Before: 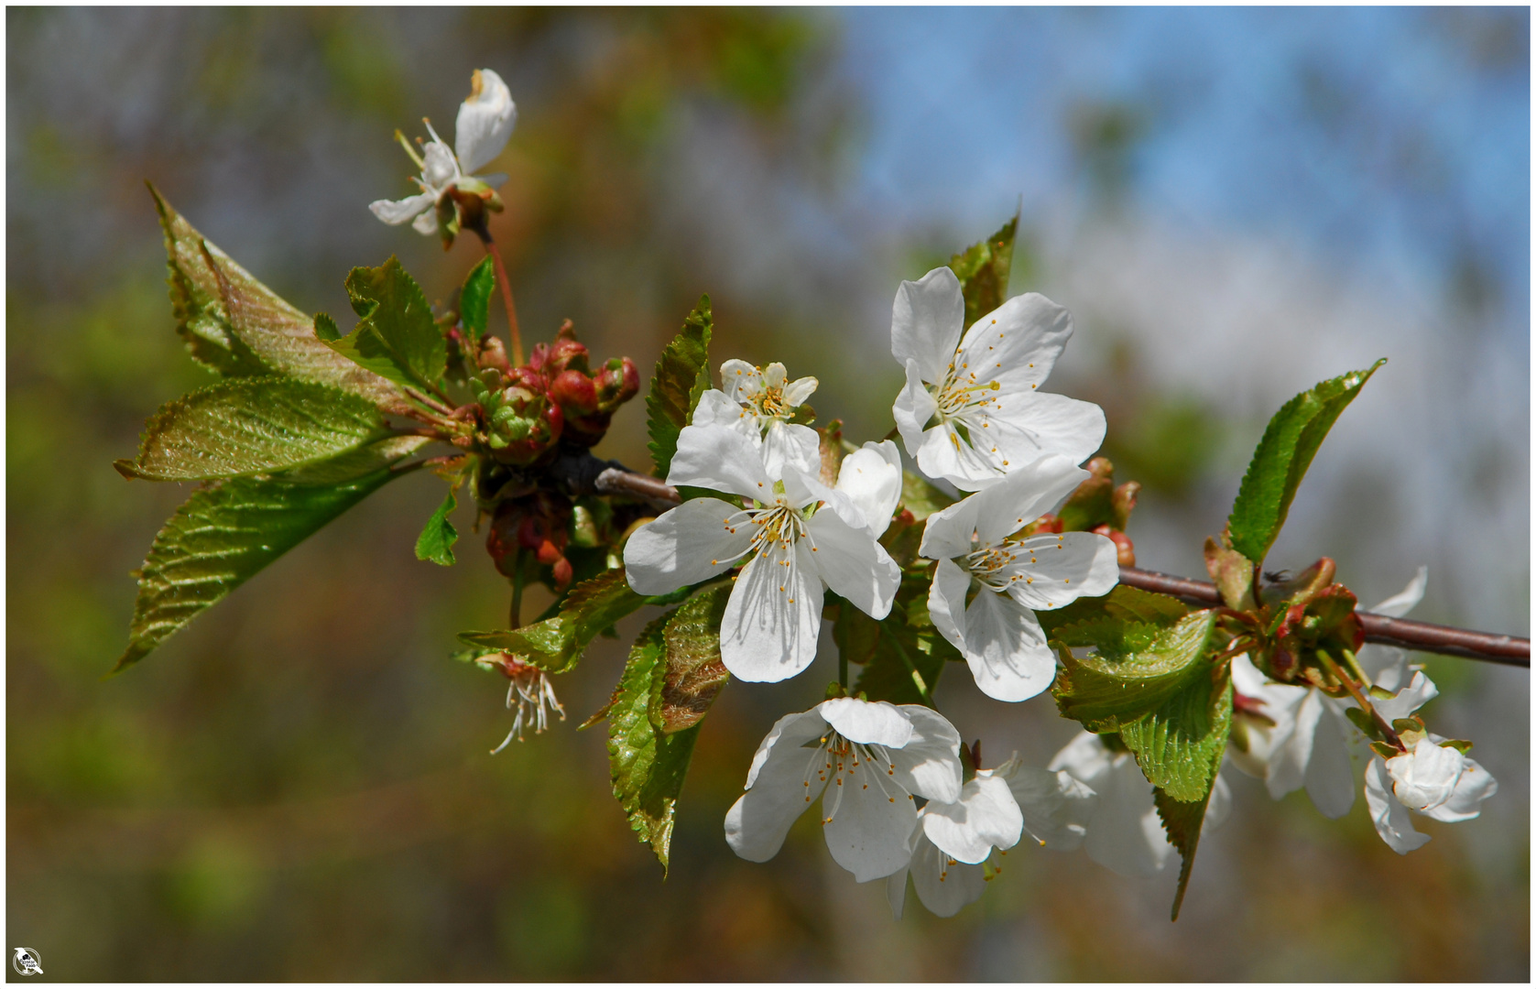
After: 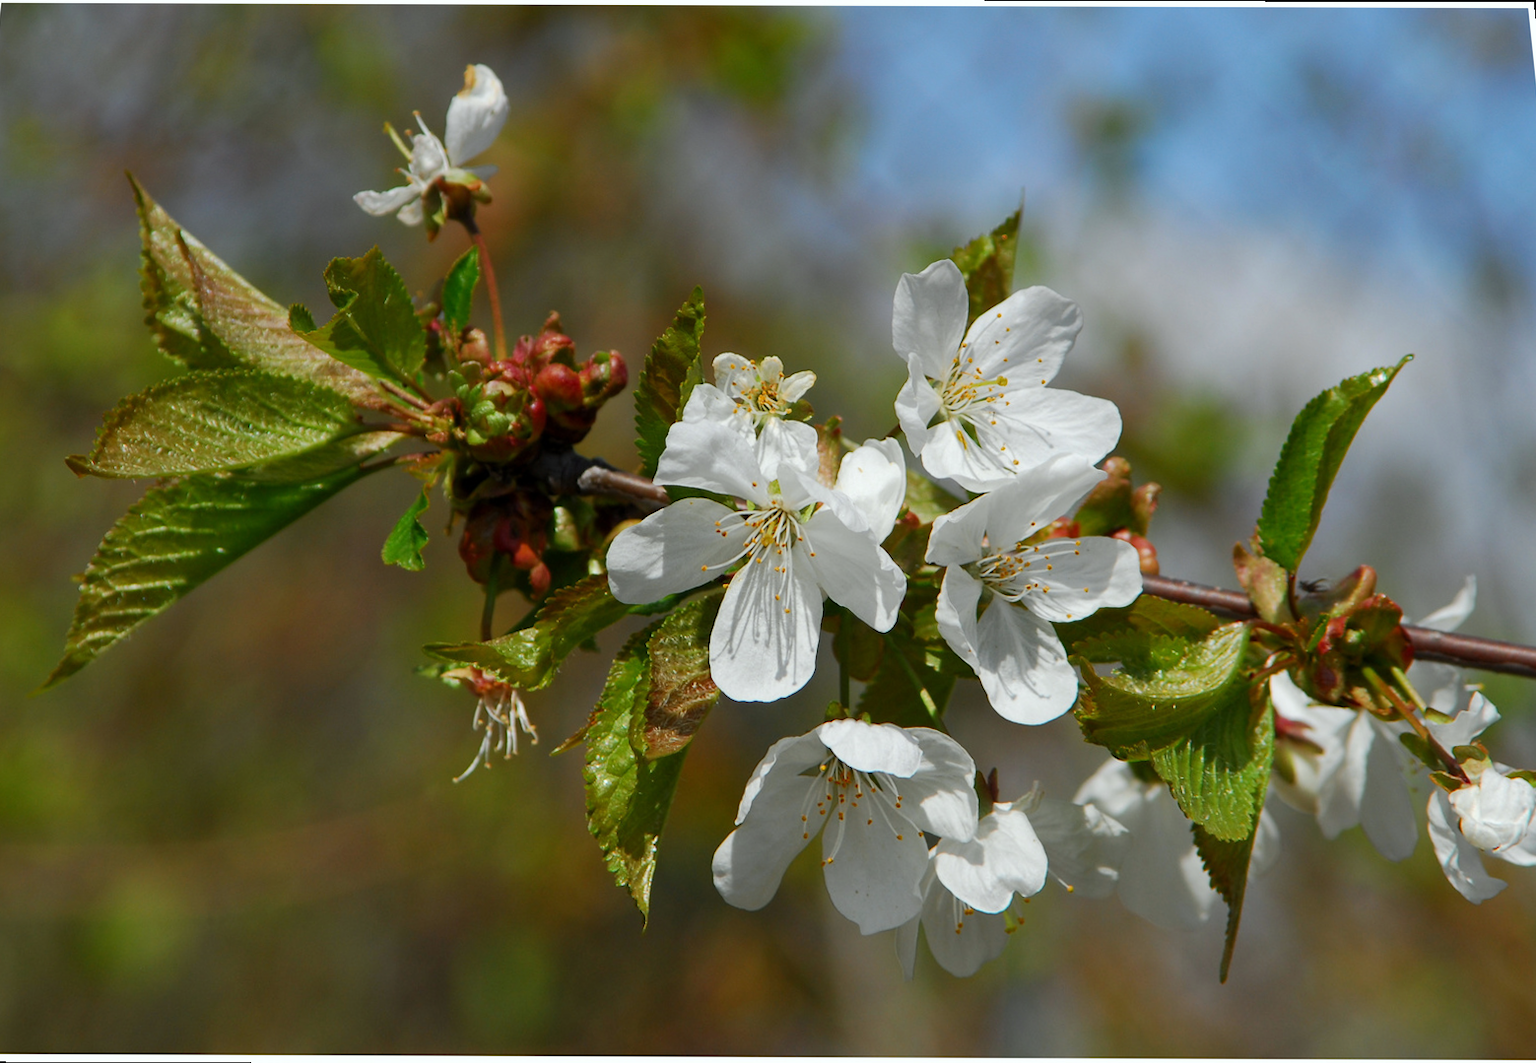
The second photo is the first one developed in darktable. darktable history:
white balance: red 0.978, blue 0.999
rotate and perspective: rotation 0.215°, lens shift (vertical) -0.139, crop left 0.069, crop right 0.939, crop top 0.002, crop bottom 0.996
